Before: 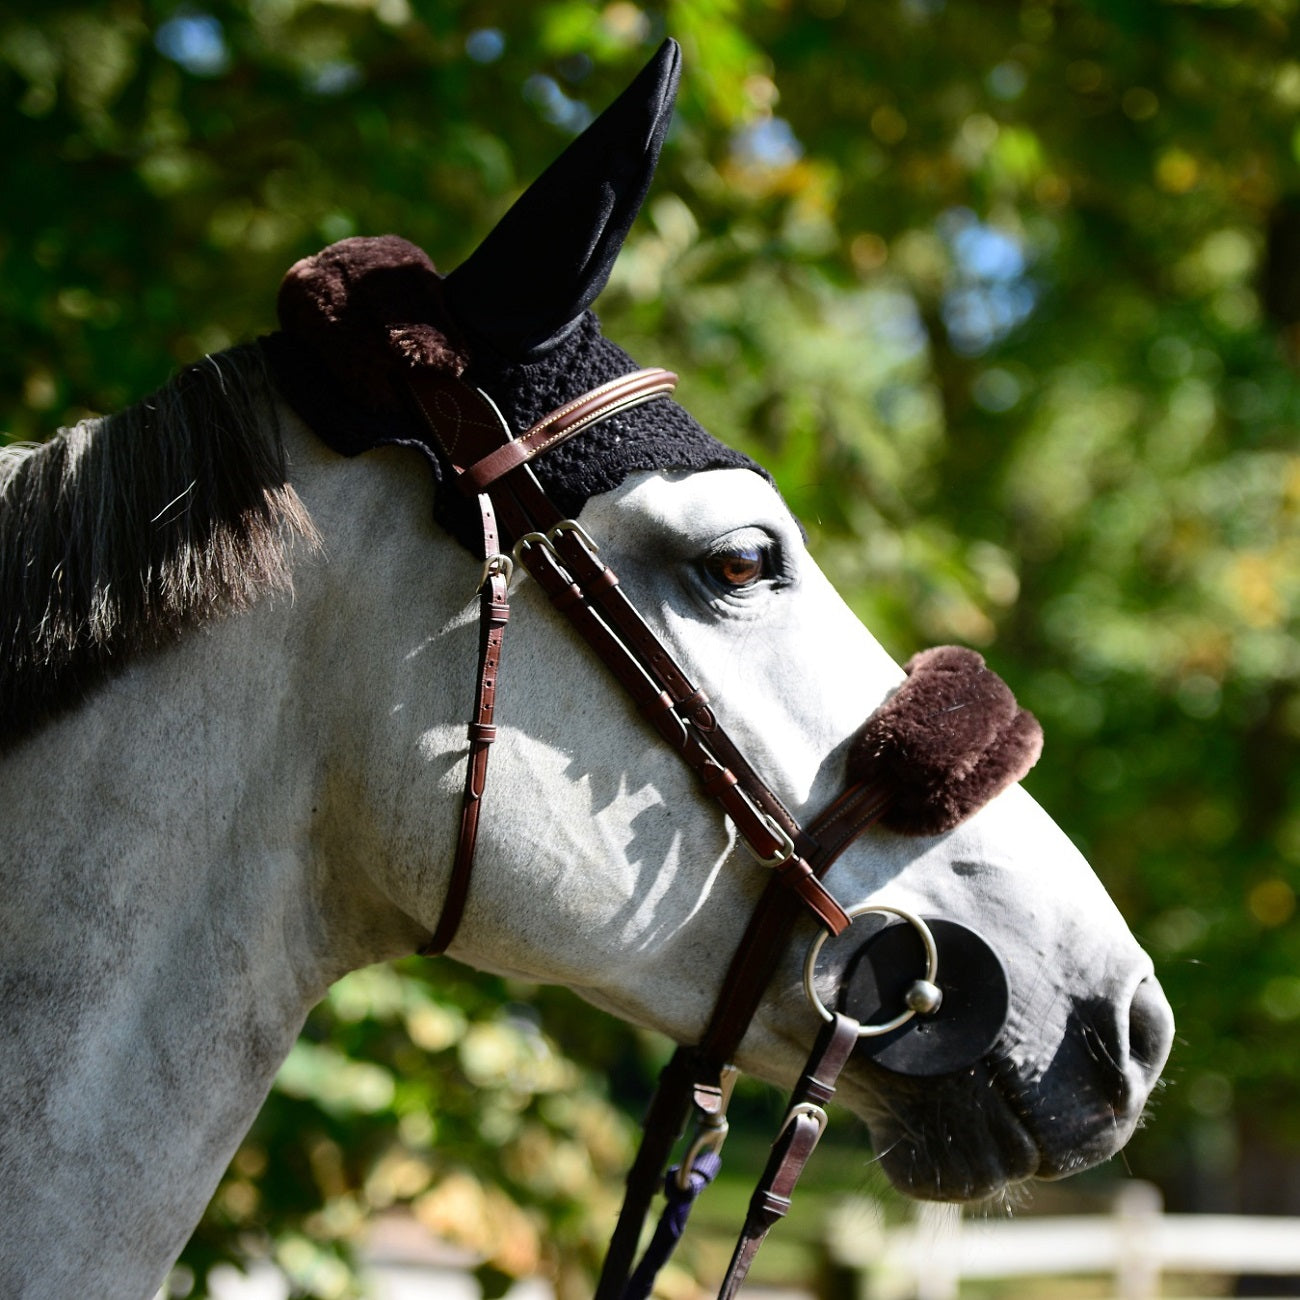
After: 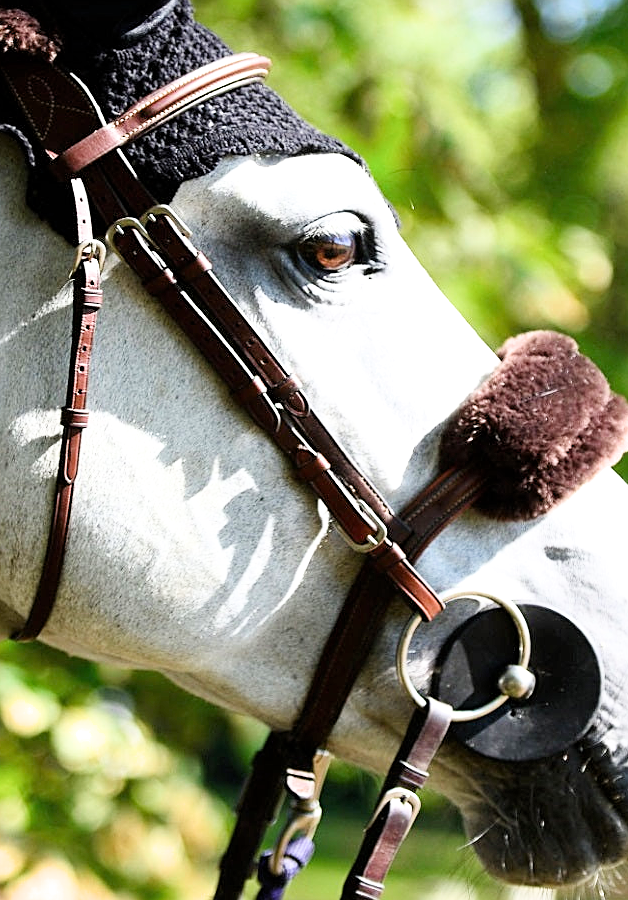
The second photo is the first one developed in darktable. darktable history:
exposure: black level correction 0, exposure 1.479 EV, compensate highlight preservation false
sharpen: on, module defaults
crop: left 31.338%, top 24.26%, right 20.335%, bottom 6.445%
filmic rgb: middle gray luminance 18.31%, black relative exposure -11.12 EV, white relative exposure 3.69 EV, target black luminance 0%, hardness 5.82, latitude 56.62%, contrast 0.964, shadows ↔ highlights balance 49.84%
